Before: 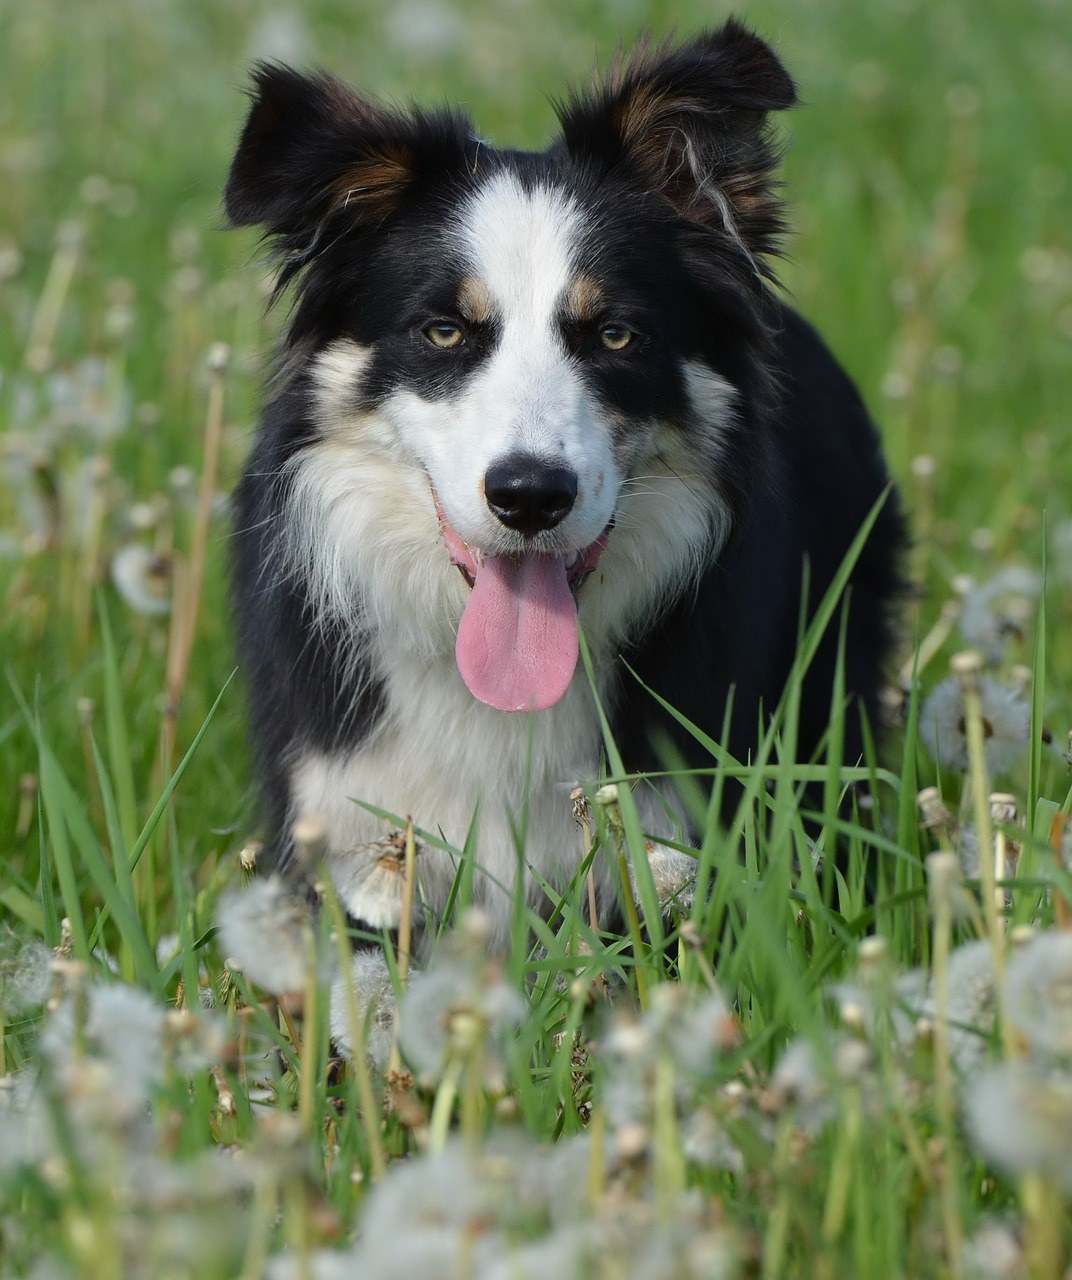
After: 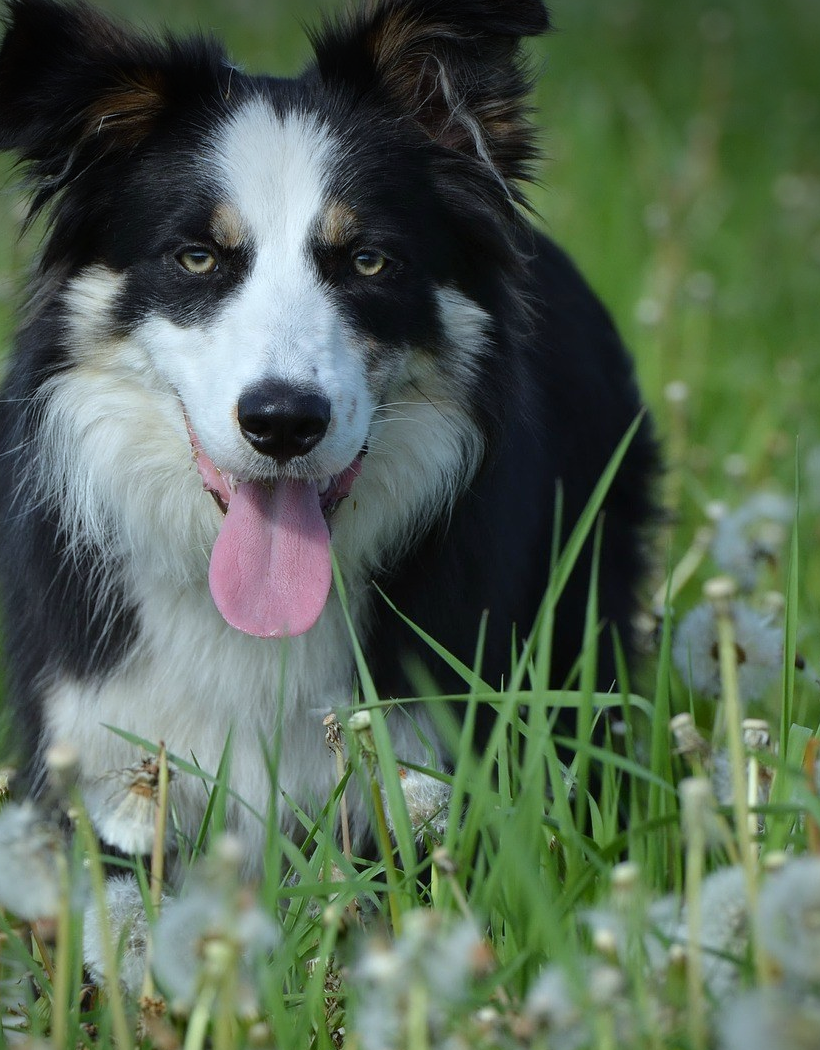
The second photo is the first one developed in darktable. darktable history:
vignetting: brightness -0.629, saturation -0.007, center (-0.028, 0.239)
shadows and highlights: shadows 24.5, highlights -78.15, soften with gaussian
crop: left 23.095%, top 5.827%, bottom 11.854%
white balance: red 0.925, blue 1.046
